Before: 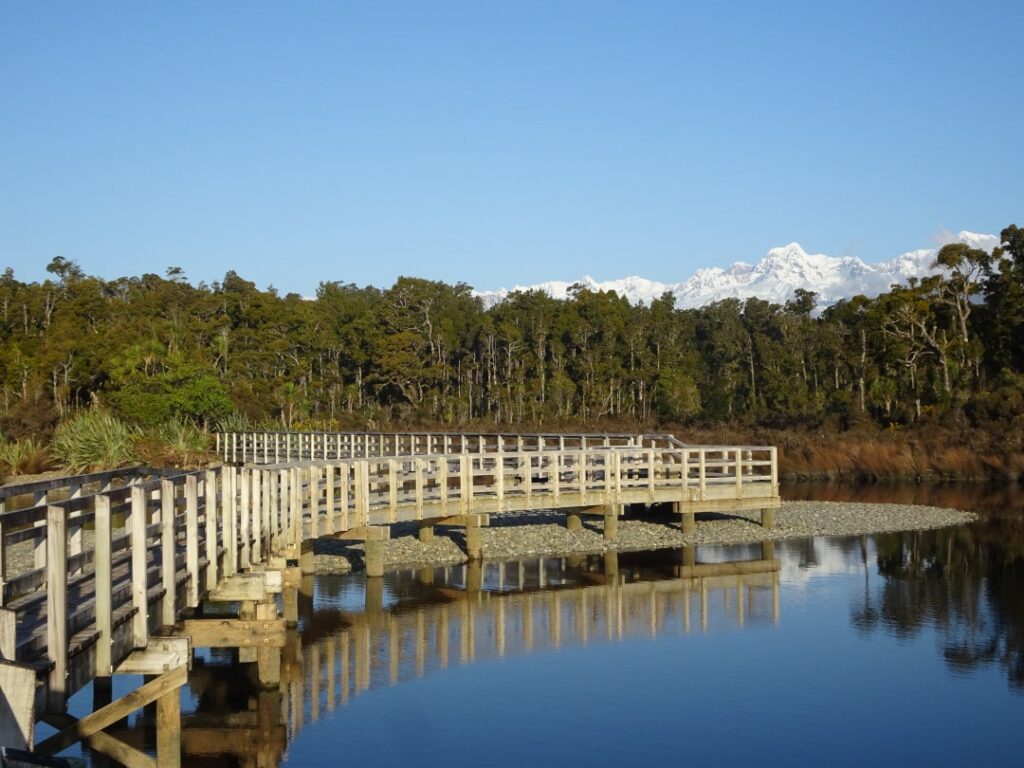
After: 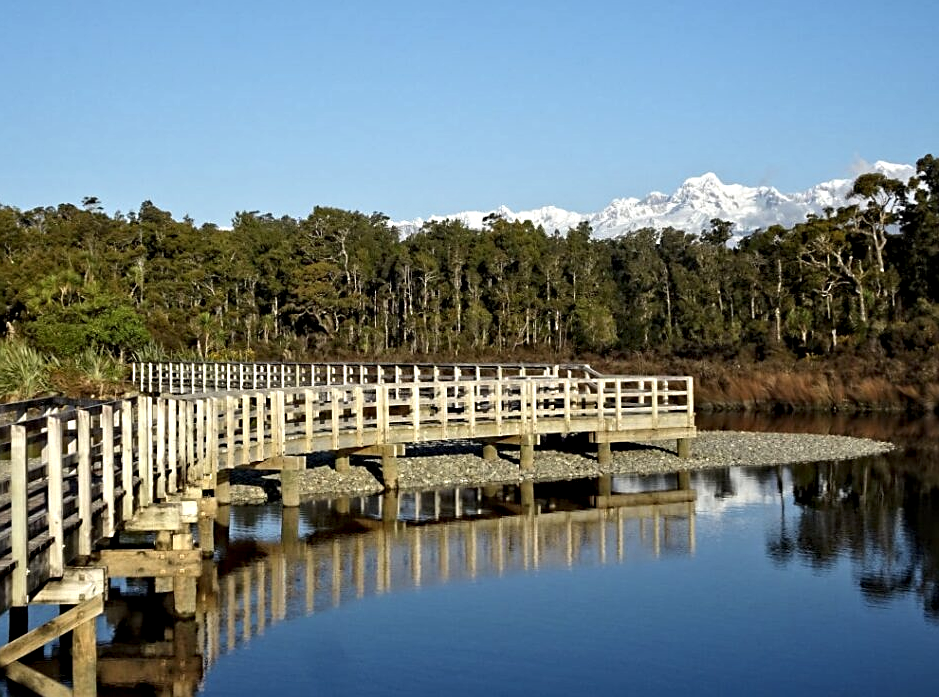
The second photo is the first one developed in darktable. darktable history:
contrast equalizer: y [[0.511, 0.558, 0.631, 0.632, 0.559, 0.512], [0.5 ×6], [0.507, 0.559, 0.627, 0.644, 0.647, 0.647], [0 ×6], [0 ×6]]
crop and rotate: left 8.262%, top 9.226%
sharpen: on, module defaults
